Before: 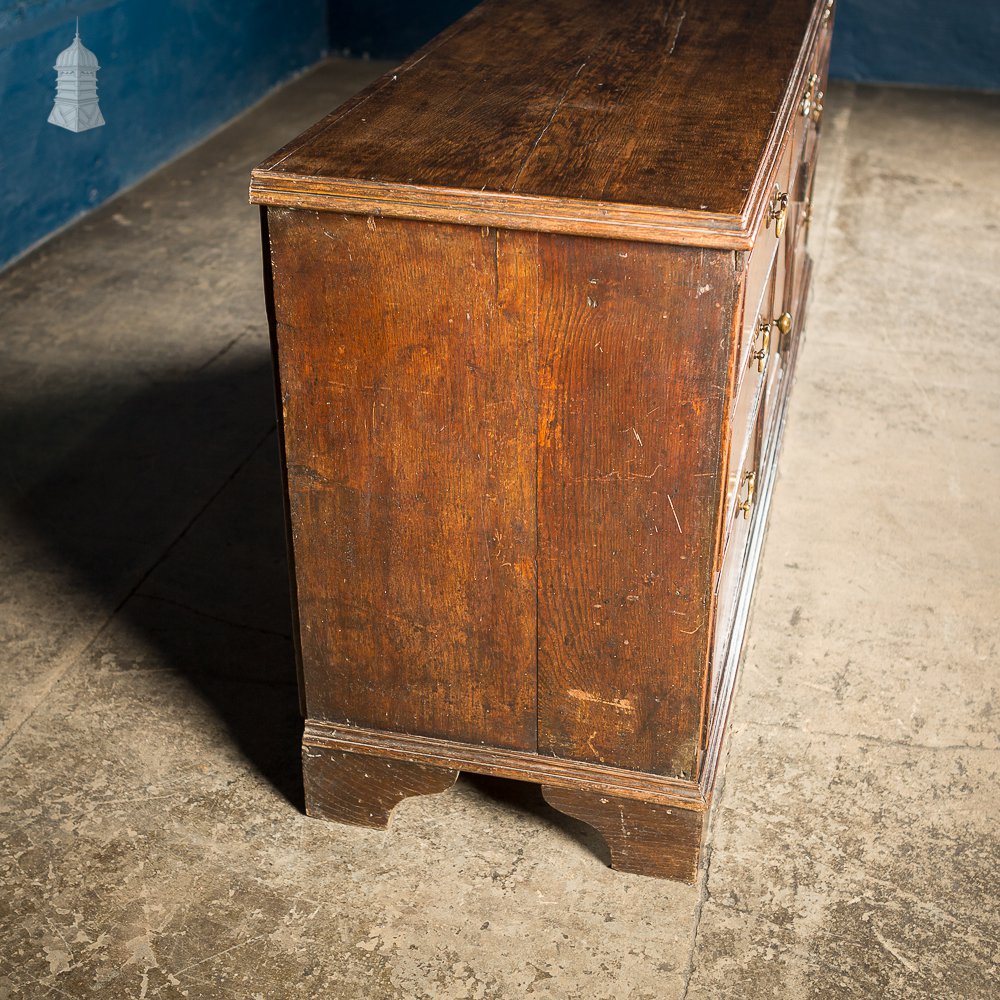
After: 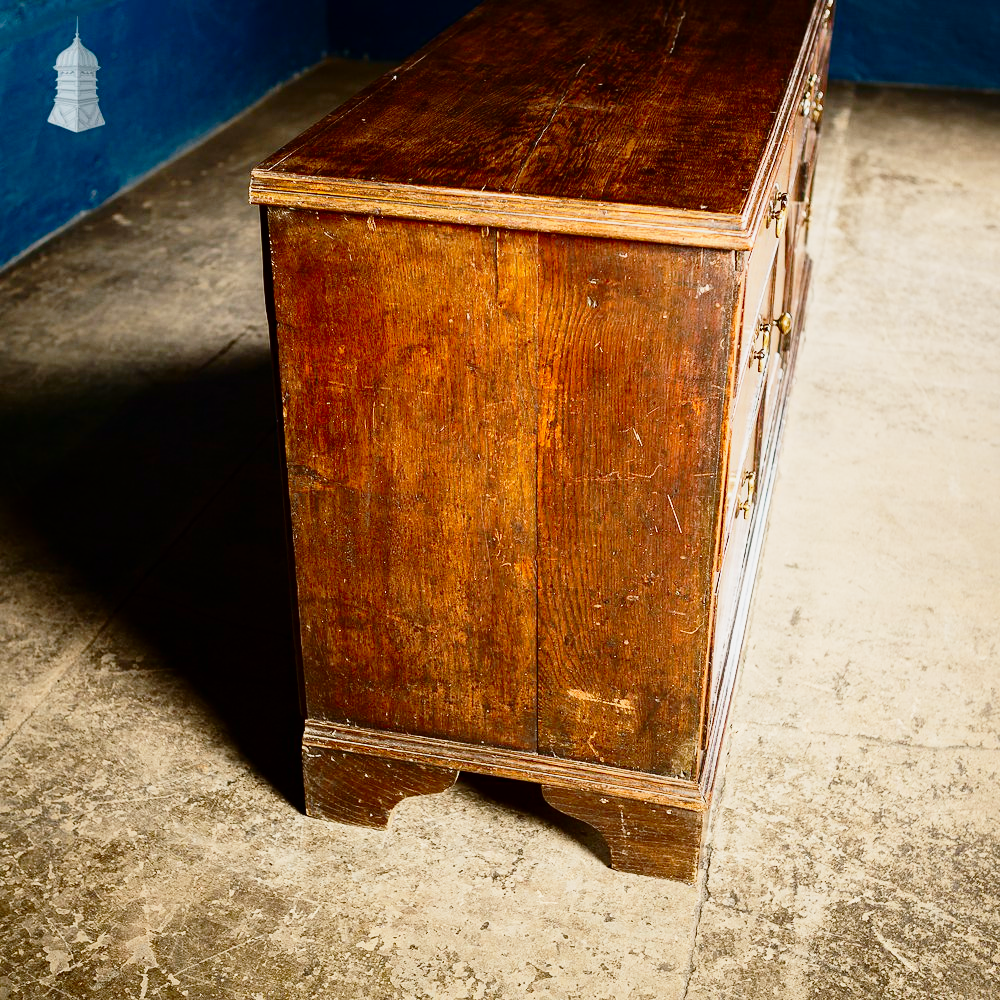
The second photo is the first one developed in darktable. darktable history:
base curve: curves: ch0 [(0, 0) (0.028, 0.03) (0.121, 0.232) (0.46, 0.748) (0.859, 0.968) (1, 1)], preserve colors none
tone equalizer: -8 EV -0.002 EV, -7 EV 0.005 EV, -6 EV -0.033 EV, -5 EV 0.011 EV, -4 EV -0.022 EV, -3 EV 0.007 EV, -2 EV -0.066 EV, -1 EV -0.285 EV, +0 EV -0.585 EV, edges refinement/feathering 500, mask exposure compensation -1.26 EV, preserve details no
contrast brightness saturation: contrast 0.1, brightness -0.258, saturation 0.15
